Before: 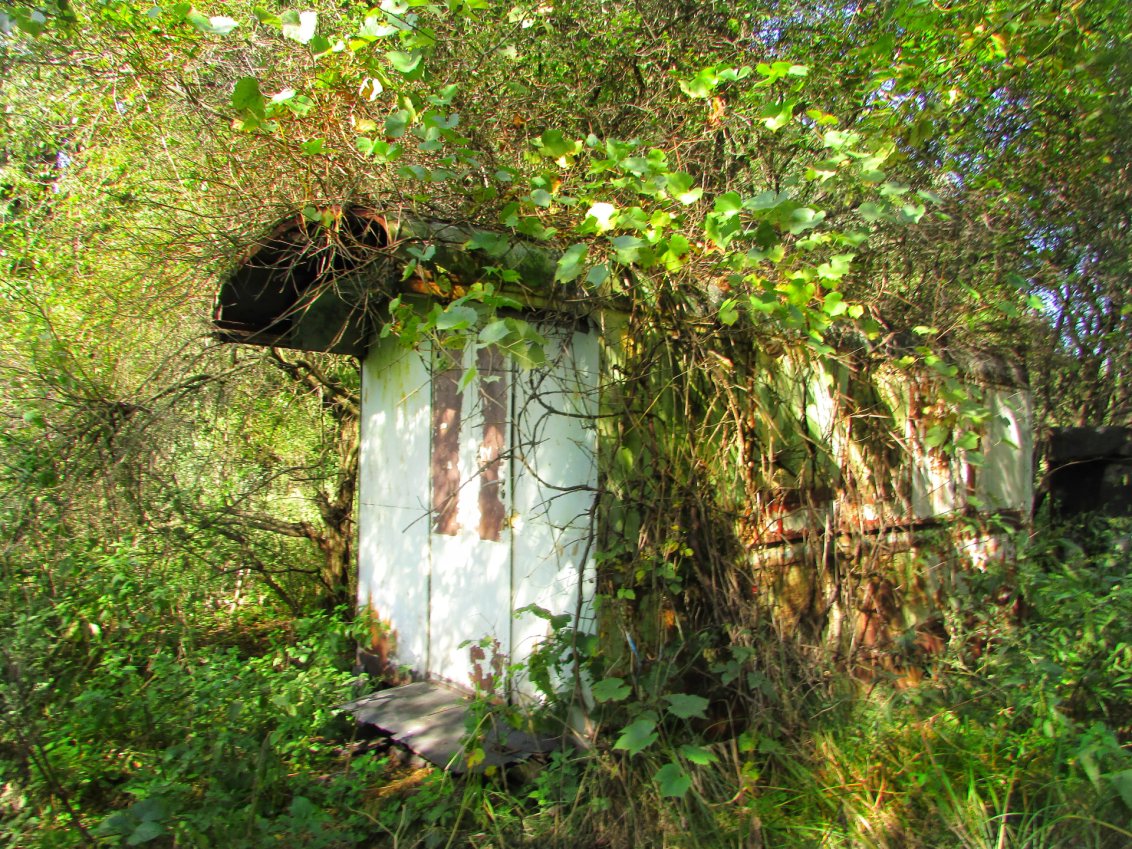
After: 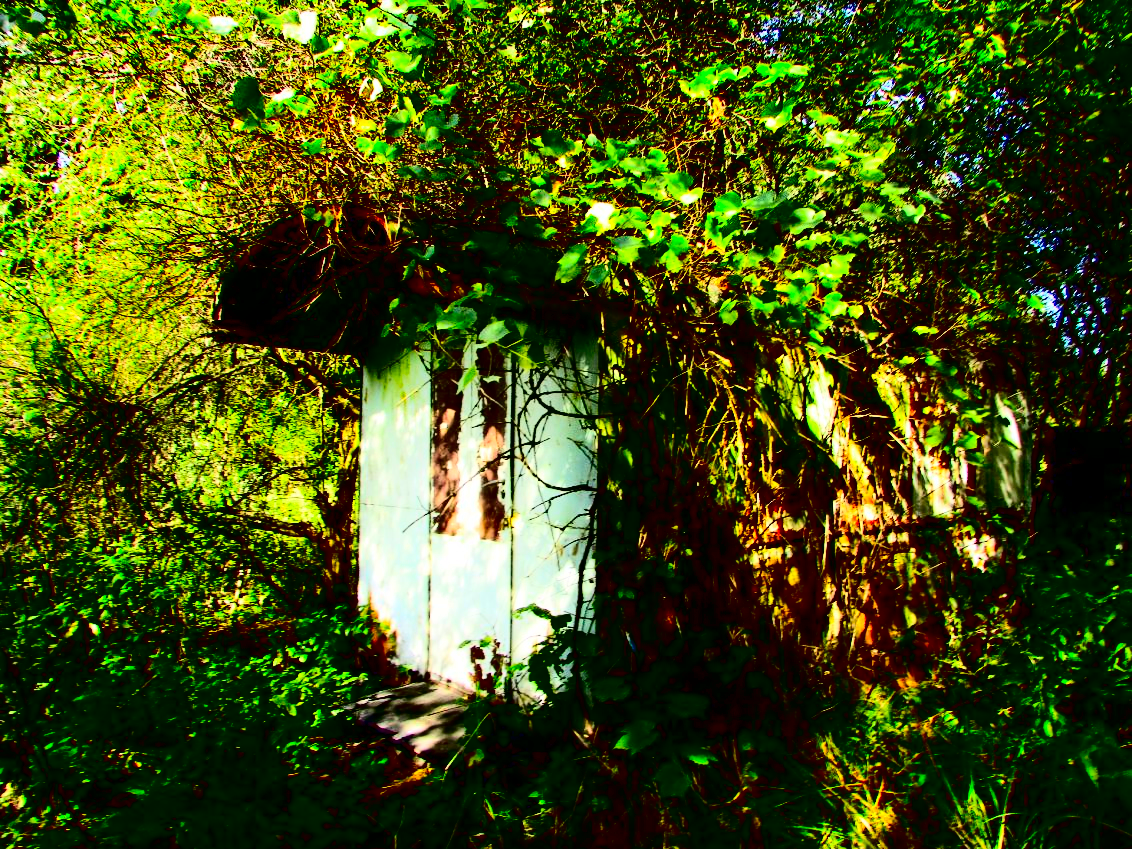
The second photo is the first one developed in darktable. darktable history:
contrast brightness saturation: contrast 0.754, brightness -0.994, saturation 0.995
